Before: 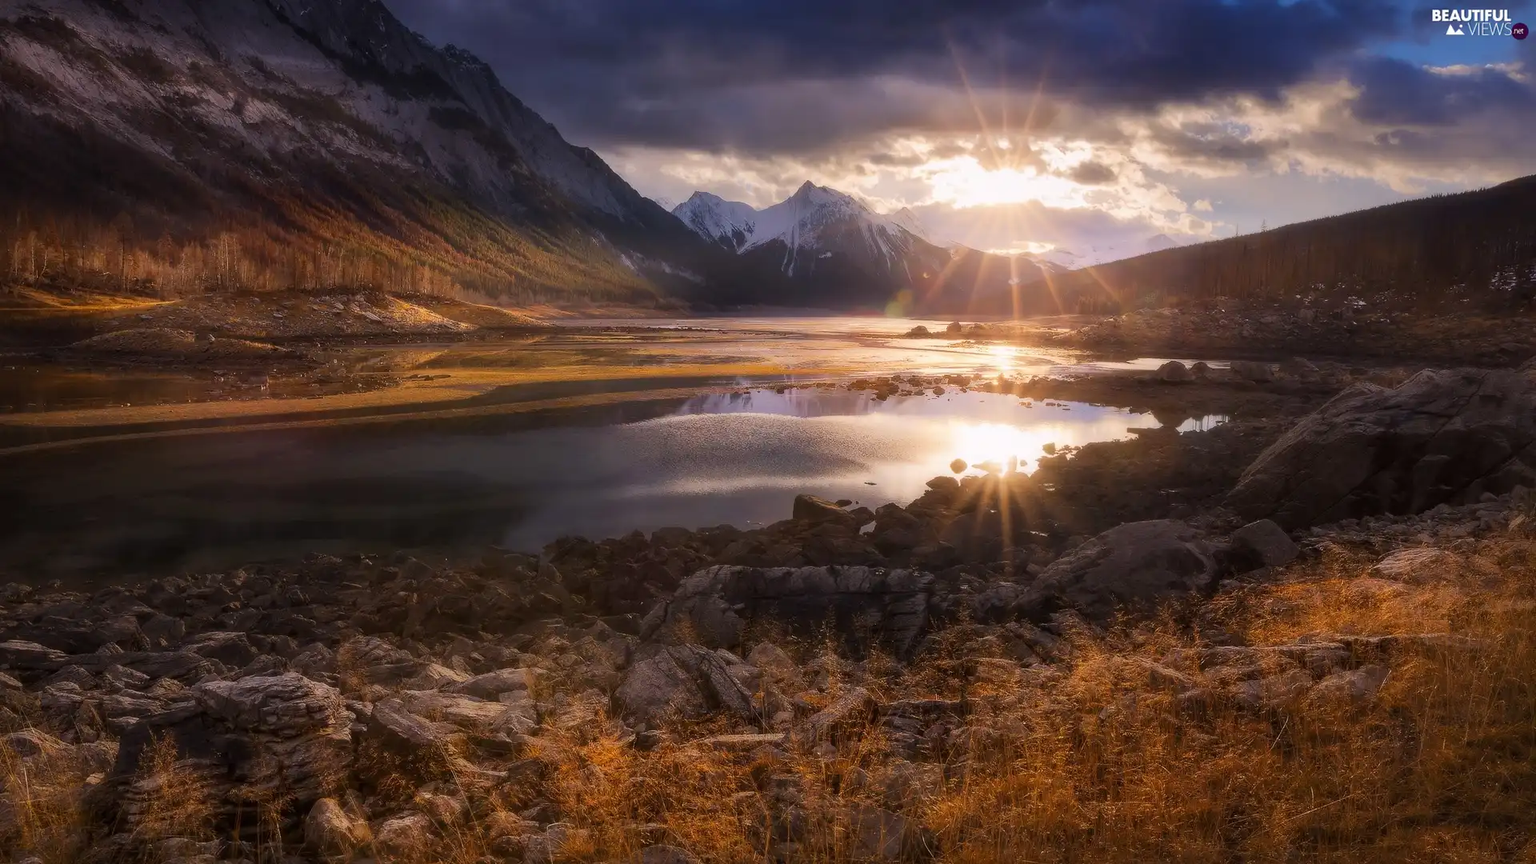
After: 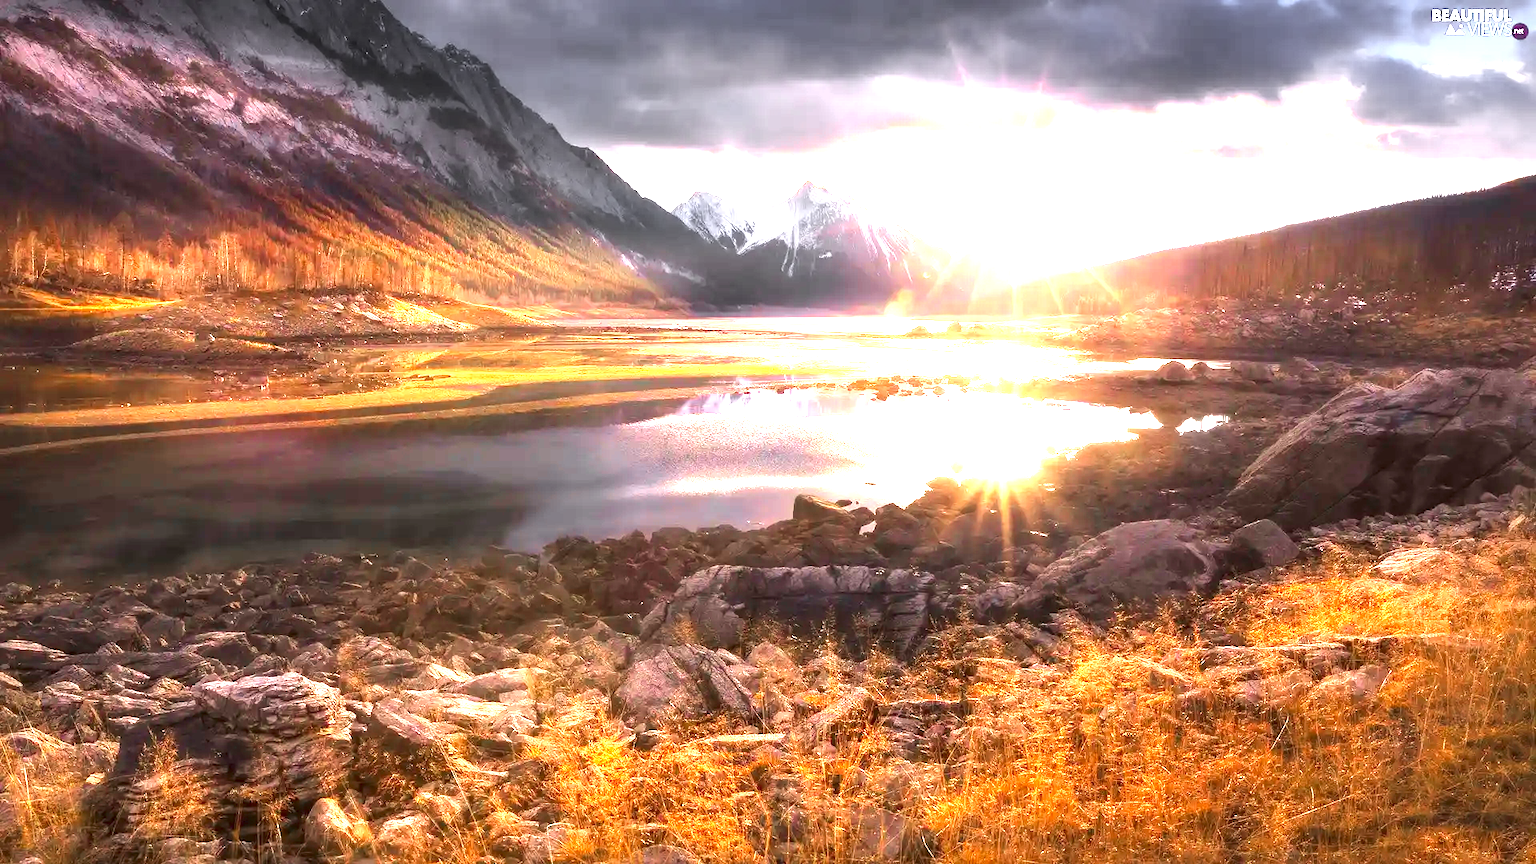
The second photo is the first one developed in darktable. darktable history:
color zones: curves: ch1 [(0, 0.638) (0.193, 0.442) (0.286, 0.15) (0.429, 0.14) (0.571, 0.142) (0.714, 0.154) (0.857, 0.175) (1, 0.638)]
tone equalizer: -8 EV -0.417 EV, -7 EV -0.389 EV, -6 EV -0.333 EV, -5 EV -0.222 EV, -3 EV 0.222 EV, -2 EV 0.333 EV, -1 EV 0.389 EV, +0 EV 0.417 EV, edges refinement/feathering 500, mask exposure compensation -1.57 EV, preserve details no
contrast brightness saturation: saturation 0.13
exposure: black level correction 0, exposure 2.327 EV, compensate exposure bias true, compensate highlight preservation false
